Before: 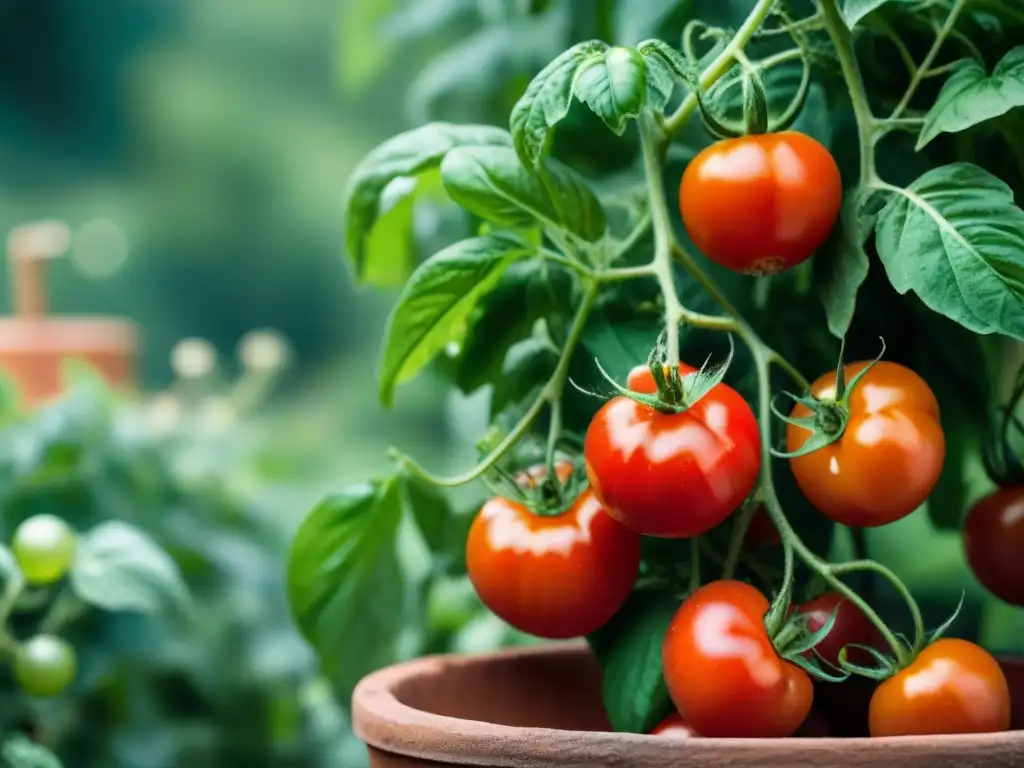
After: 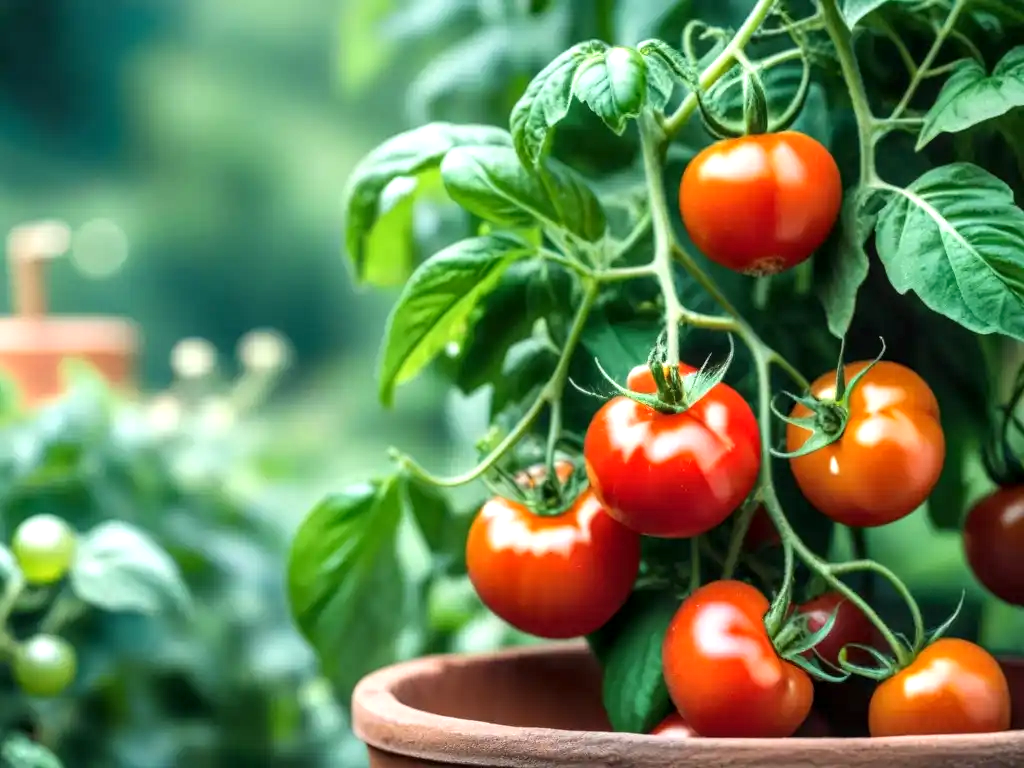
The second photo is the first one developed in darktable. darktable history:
exposure: black level correction 0, exposure 0.499 EV, compensate highlight preservation false
local contrast: on, module defaults
